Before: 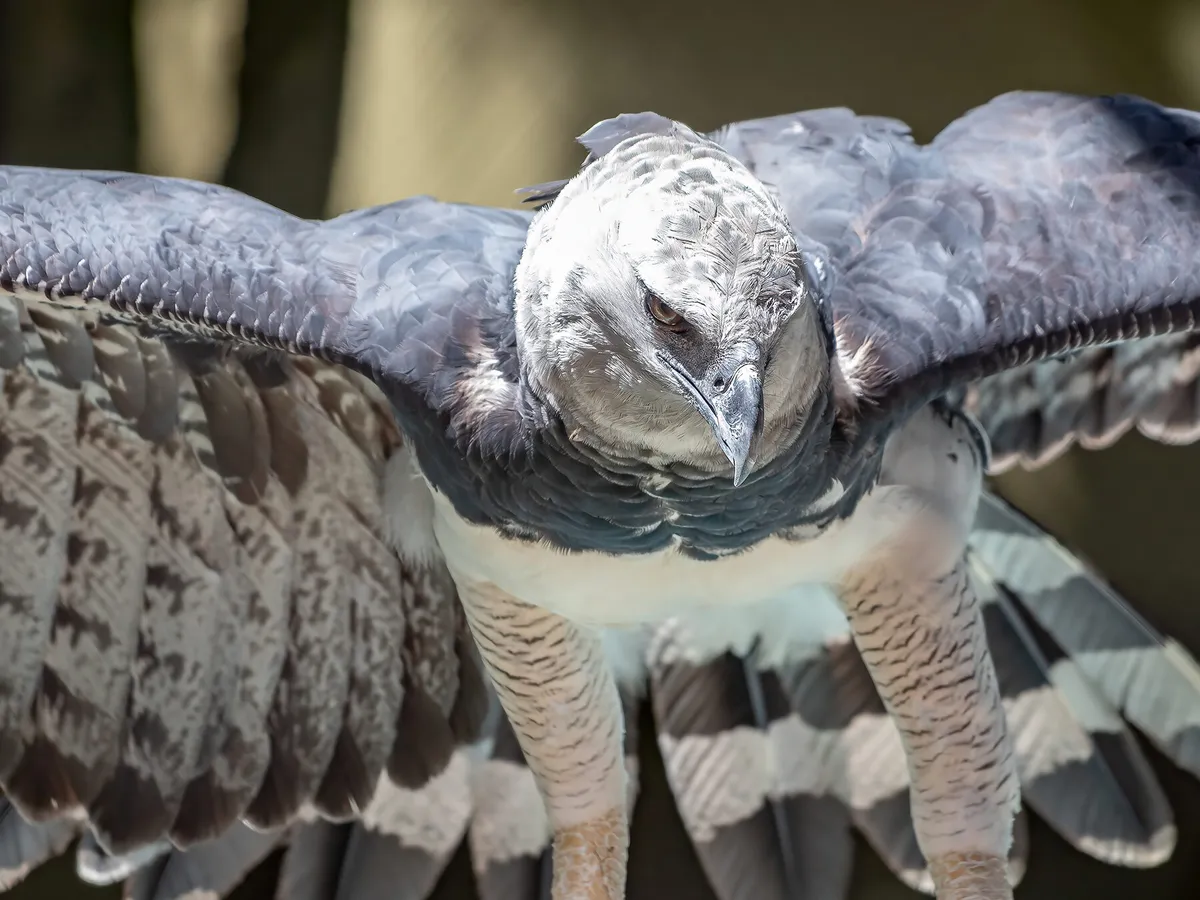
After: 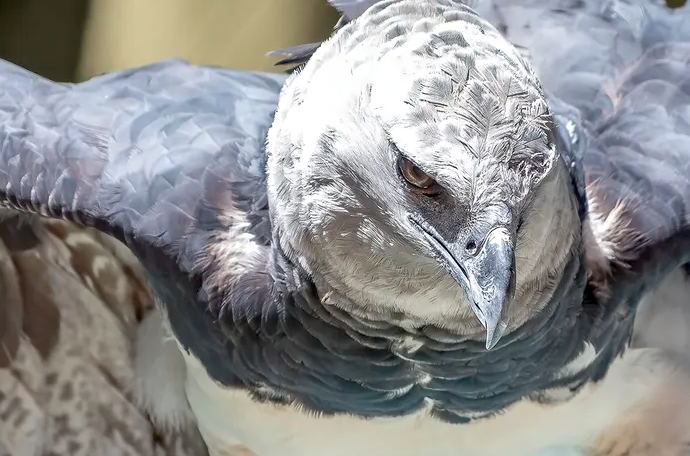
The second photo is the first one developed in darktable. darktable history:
crop: left 20.69%, top 15.225%, right 21.745%, bottom 34.09%
exposure: black level correction 0.005, exposure 0.005 EV, compensate exposure bias true, compensate highlight preservation false
levels: levels [0, 0.478, 1]
shadows and highlights: shadows 13.22, white point adjustment 1.16, soften with gaussian
